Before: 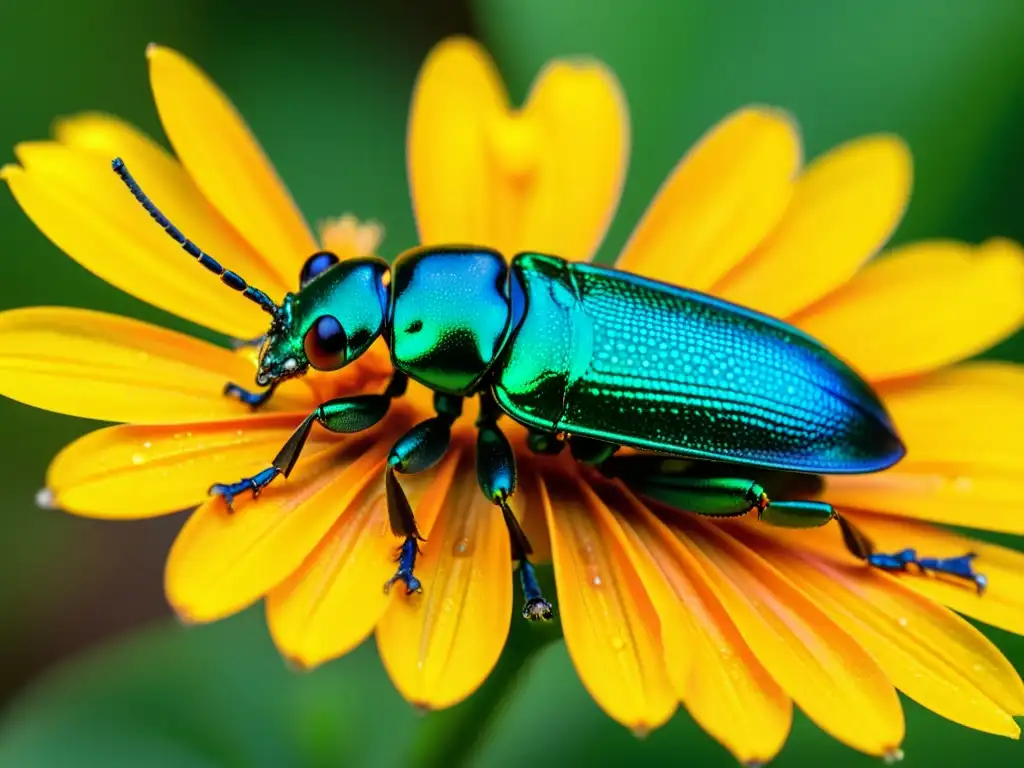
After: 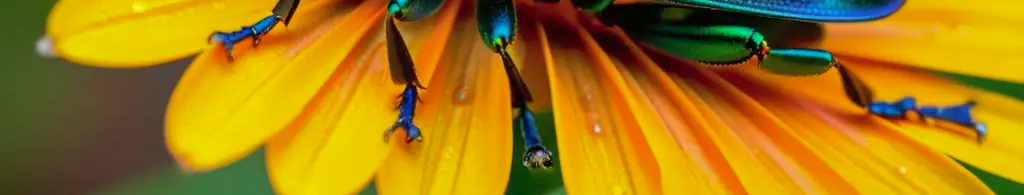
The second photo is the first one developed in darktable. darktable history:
shadows and highlights: on, module defaults
crop and rotate: top 58.953%, bottom 15.654%
